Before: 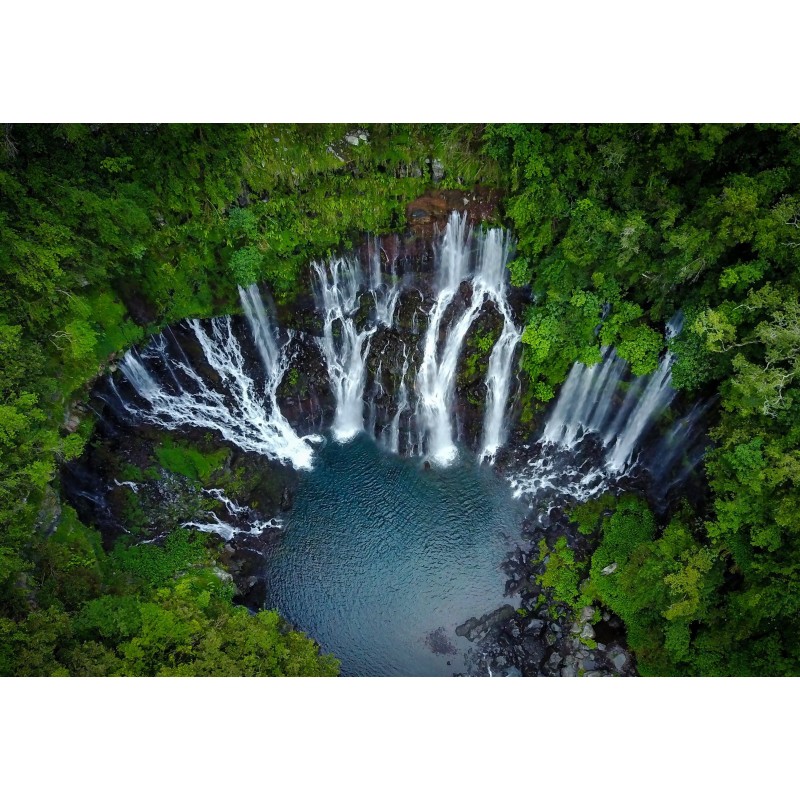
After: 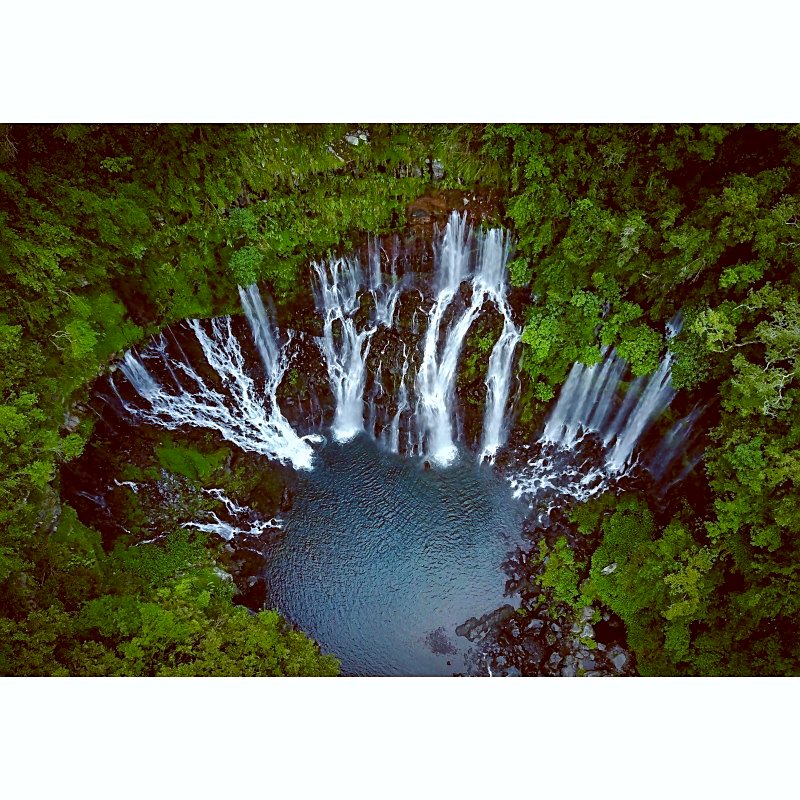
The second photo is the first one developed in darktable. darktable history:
color balance: lift [1, 1.015, 1.004, 0.985], gamma [1, 0.958, 0.971, 1.042], gain [1, 0.956, 0.977, 1.044]
tone equalizer: on, module defaults
sharpen: on, module defaults
